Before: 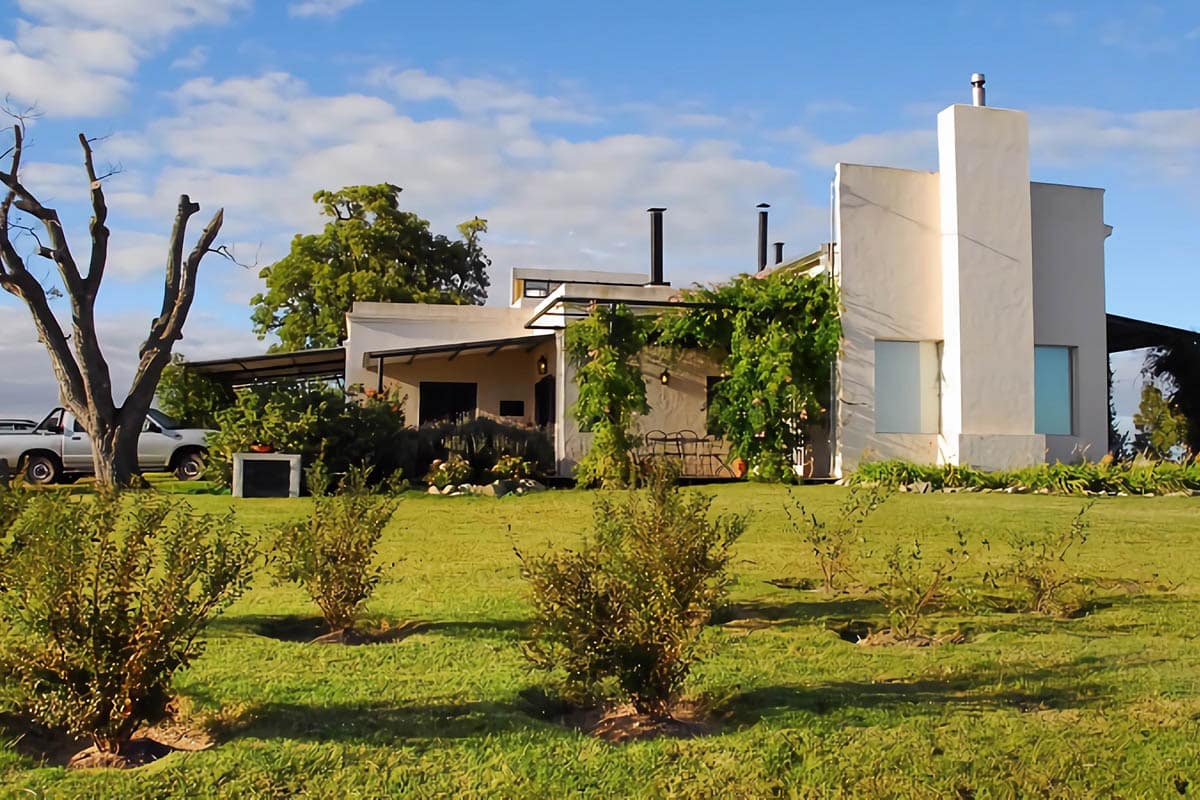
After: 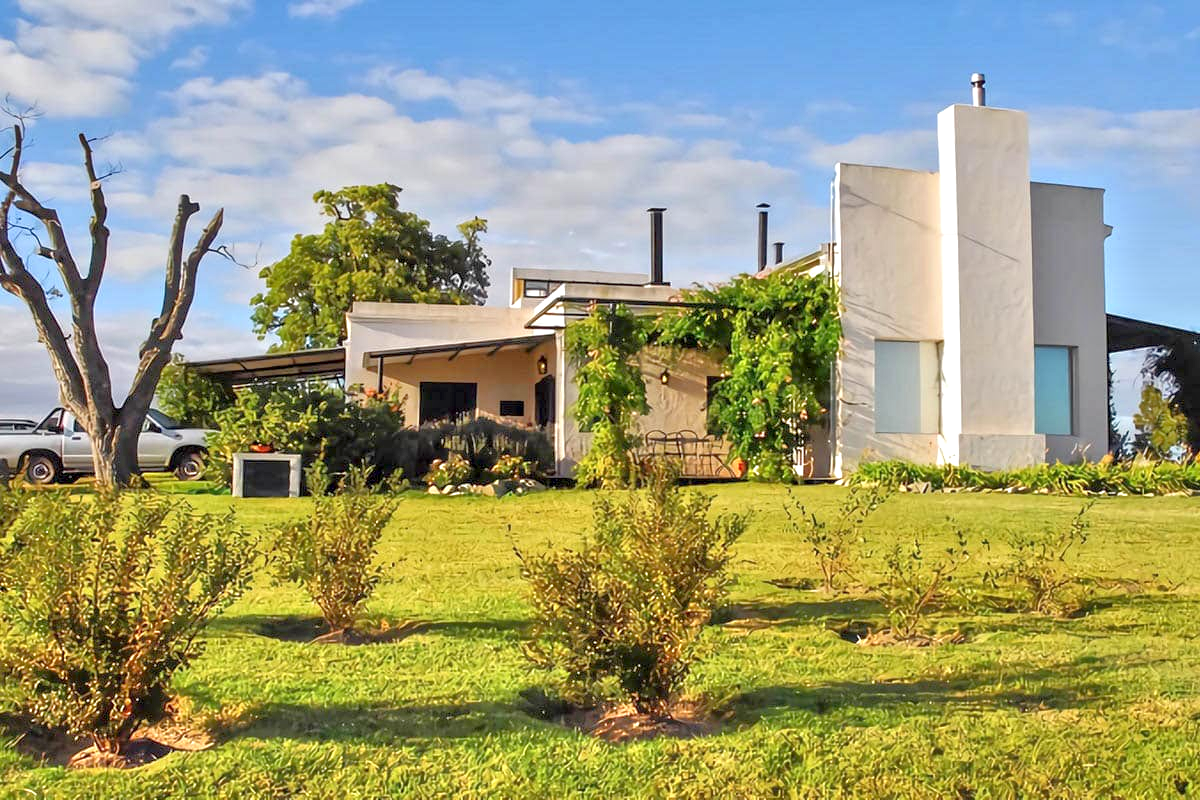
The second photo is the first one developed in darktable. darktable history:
tone equalizer: -8 EV 2 EV, -7 EV 2 EV, -6 EV 2 EV, -5 EV 2 EV, -4 EV 2 EV, -3 EV 1.5 EV, -2 EV 1 EV, -1 EV 0.5 EV
local contrast: detail 130%
color correction: highlights a* -0.182, highlights b* -0.124
